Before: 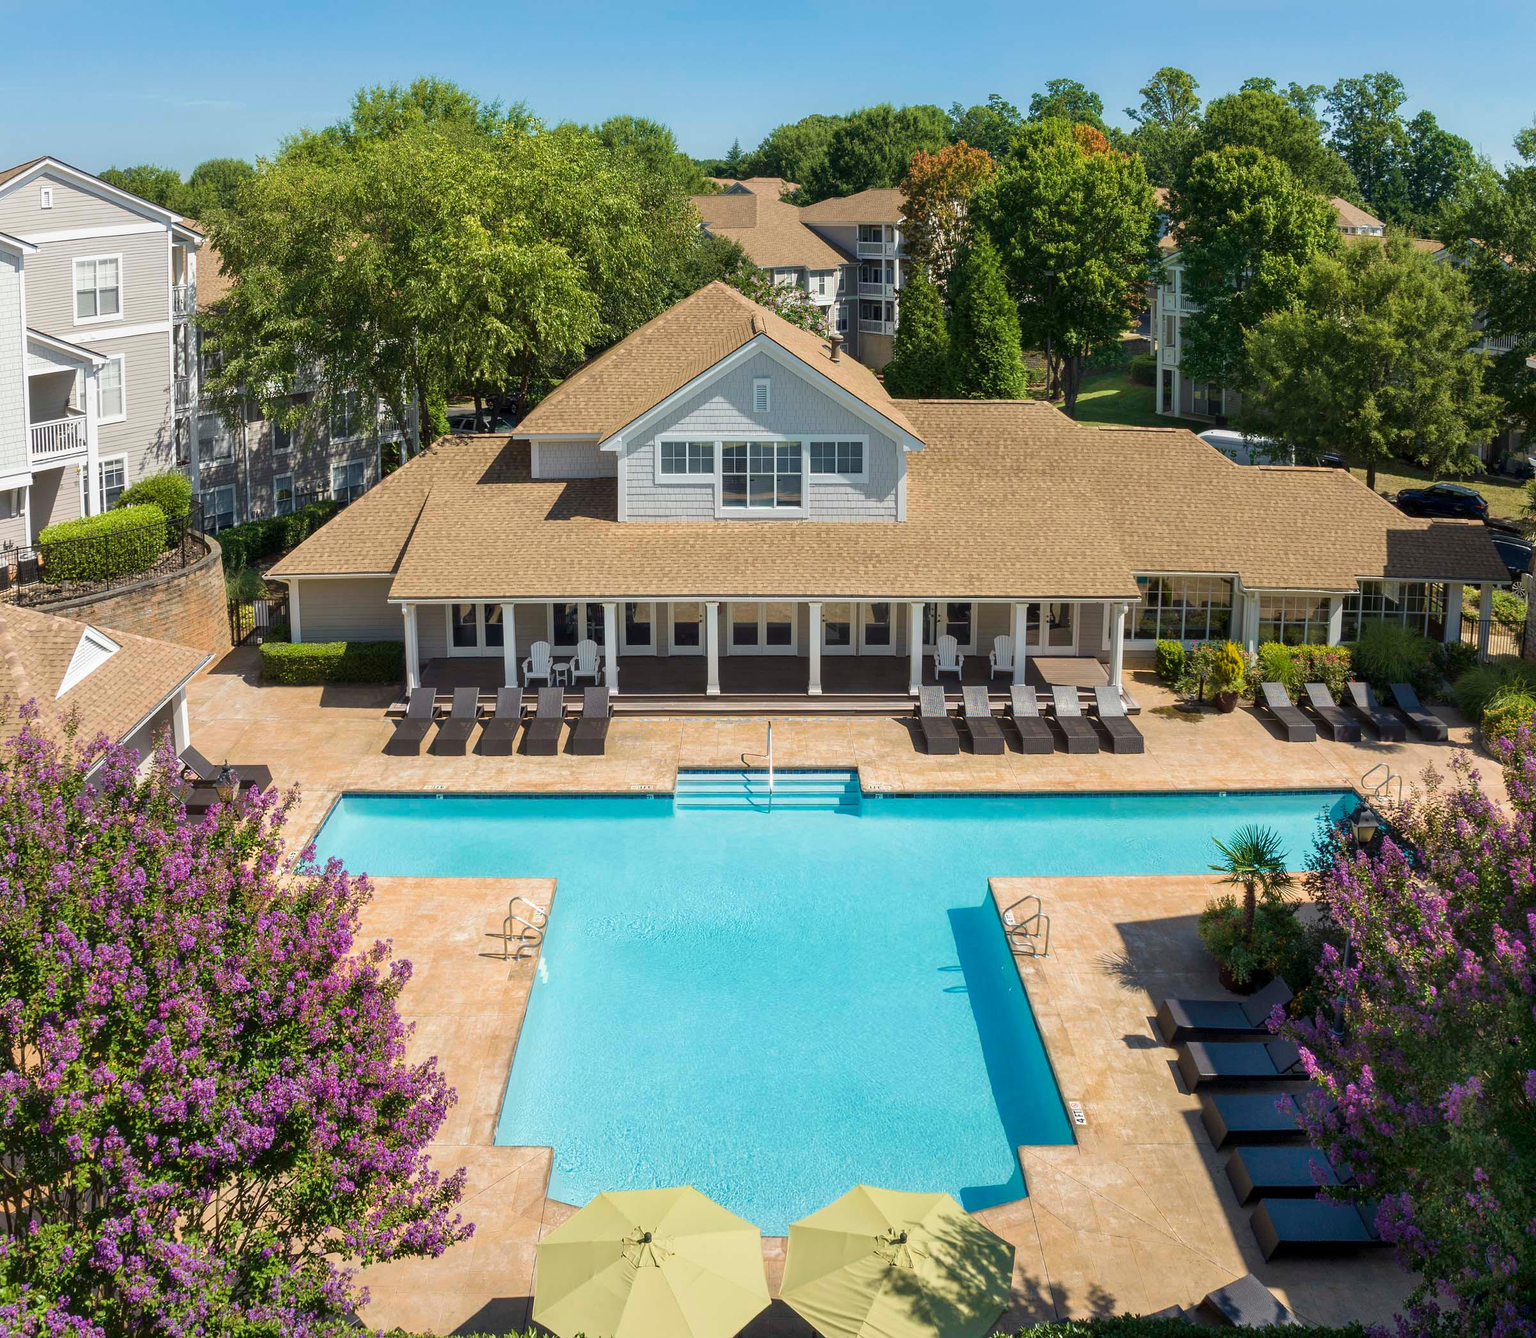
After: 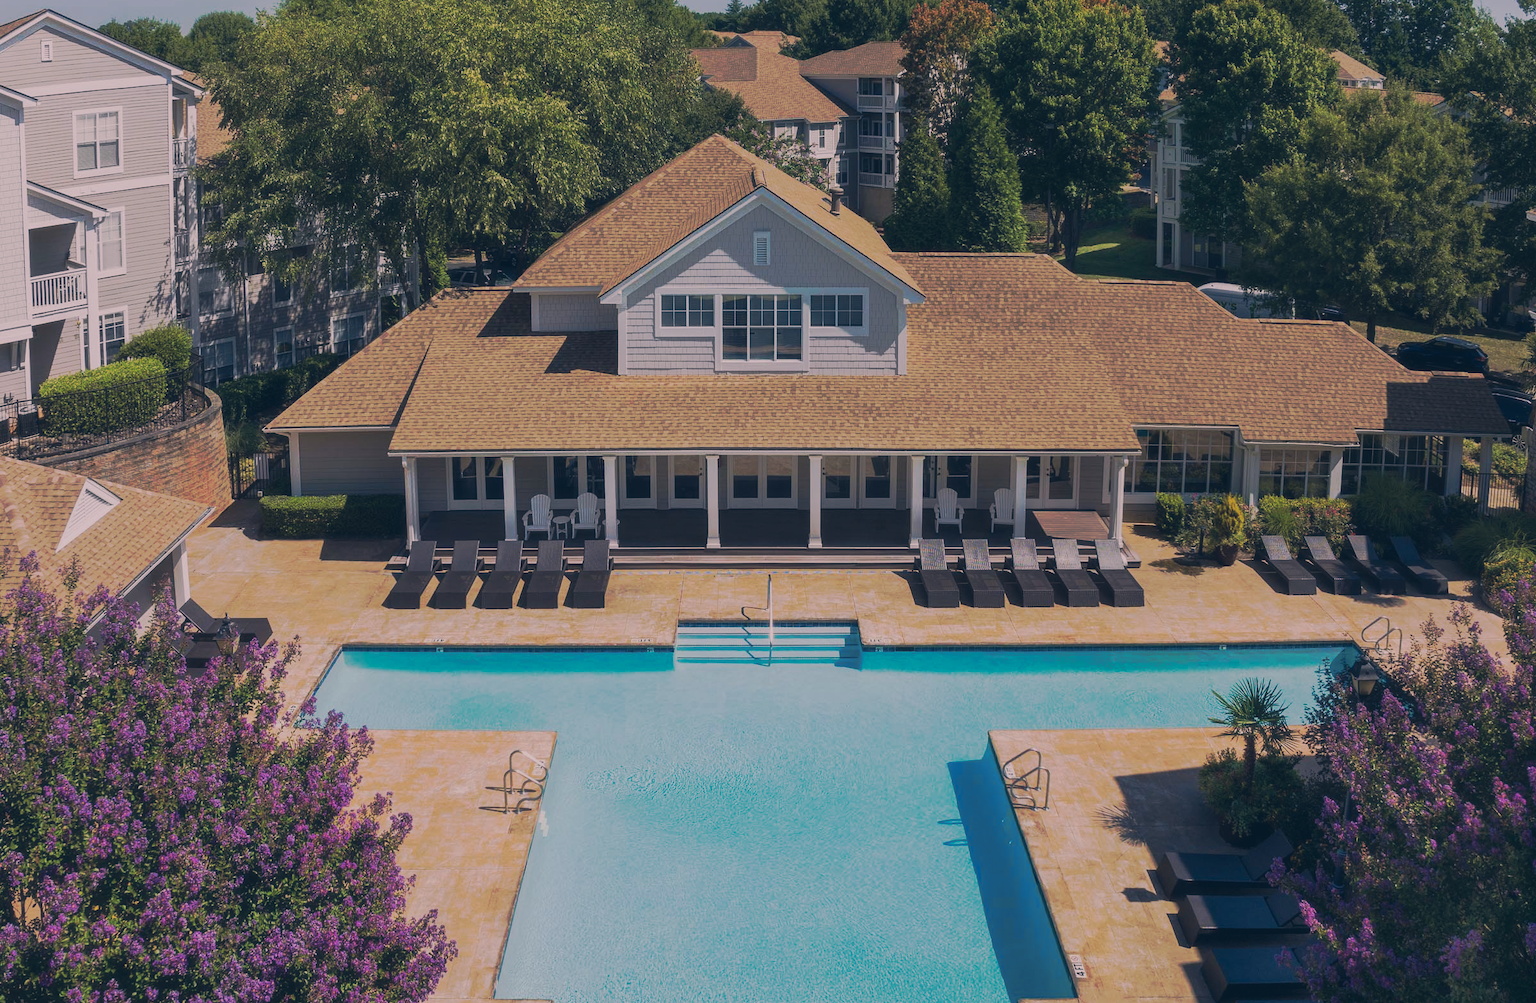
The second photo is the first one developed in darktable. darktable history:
crop: top 11.038%, bottom 13.962%
exposure: black level correction -0.016, exposure -1.018 EV, compensate highlight preservation false
color correction: highlights a* 14.46, highlights b* 5.85, shadows a* -5.53, shadows b* -15.24, saturation 0.85
haze removal: strength -0.05
tone curve: curves: ch0 [(0, 0) (0.003, 0.003) (0.011, 0.011) (0.025, 0.024) (0.044, 0.044) (0.069, 0.068) (0.1, 0.098) (0.136, 0.133) (0.177, 0.174) (0.224, 0.22) (0.277, 0.272) (0.335, 0.329) (0.399, 0.392) (0.468, 0.46) (0.543, 0.607) (0.623, 0.676) (0.709, 0.75) (0.801, 0.828) (0.898, 0.912) (1, 1)], preserve colors none
